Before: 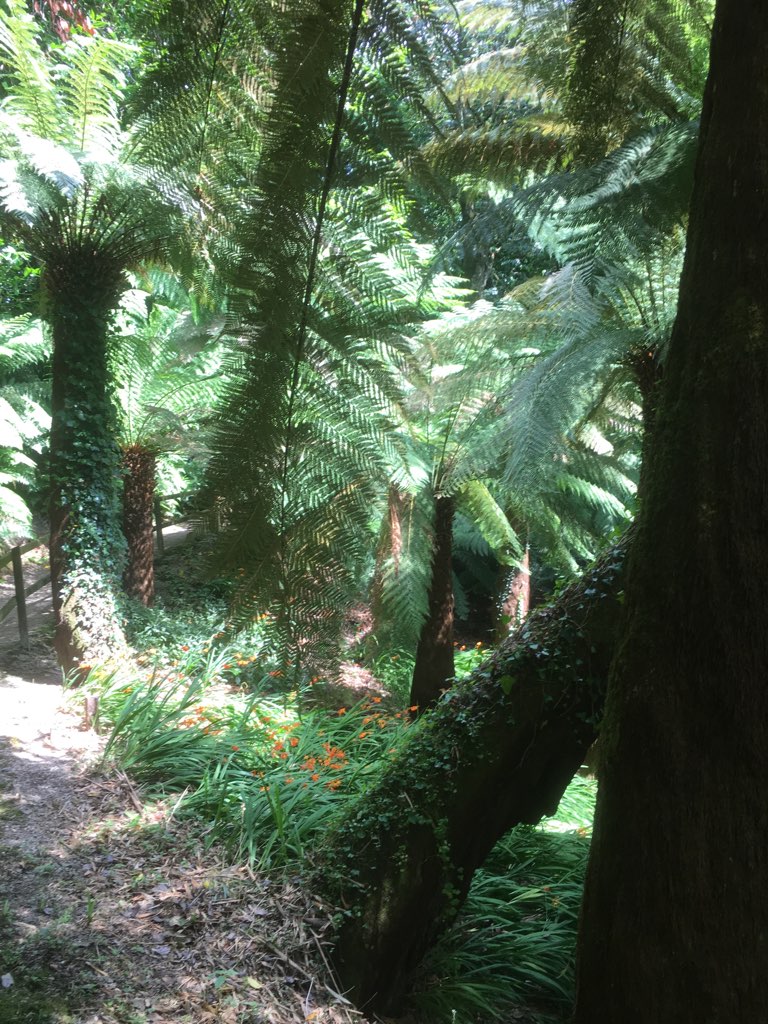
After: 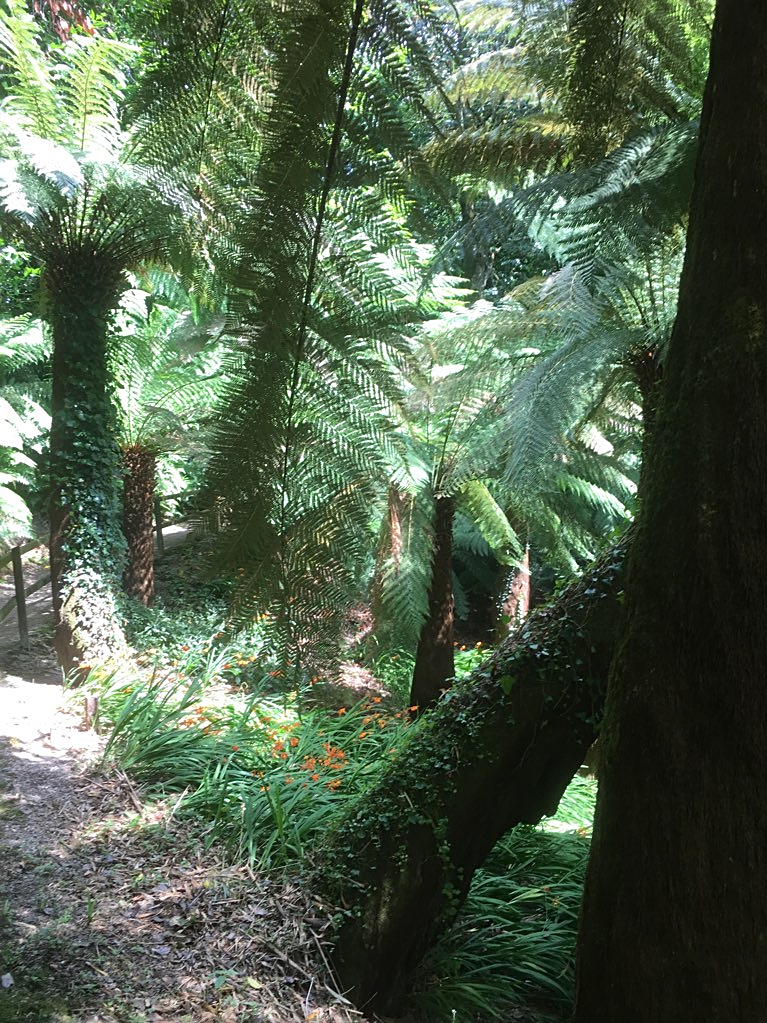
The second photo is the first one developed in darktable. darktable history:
sharpen: radius 1.967
crop and rotate: left 0.126%
